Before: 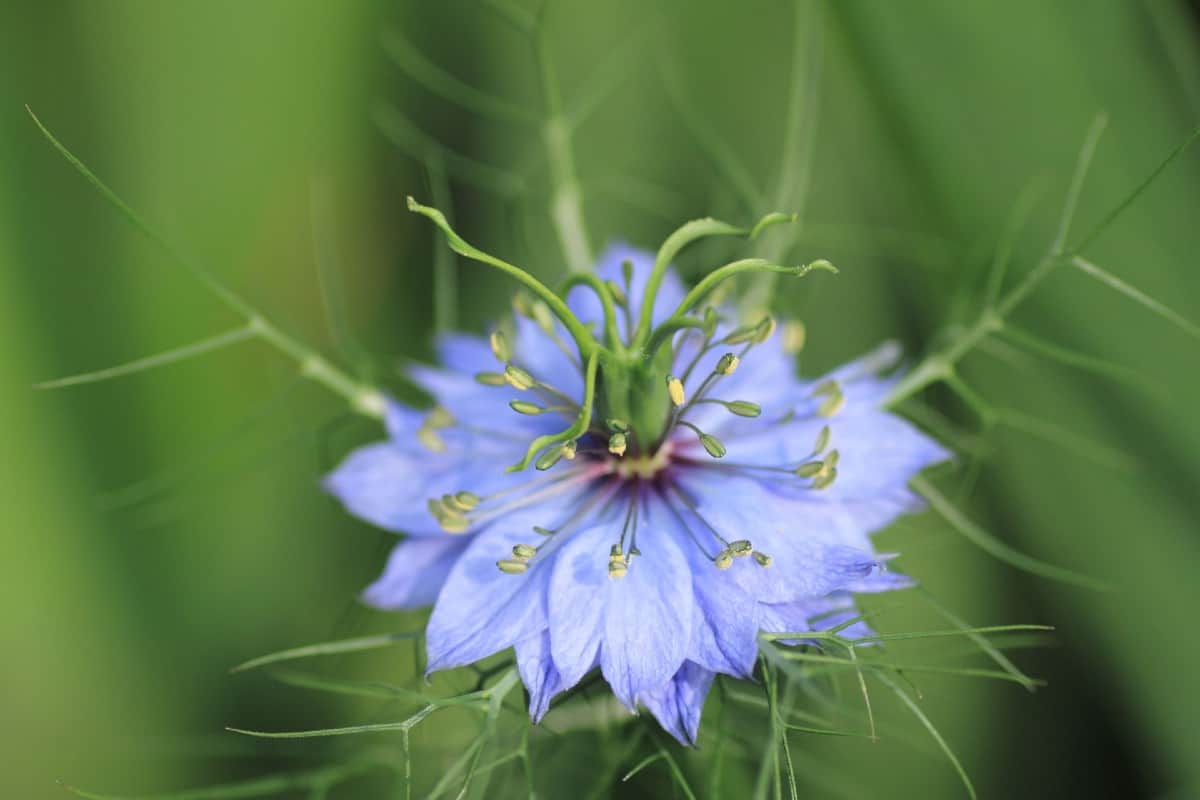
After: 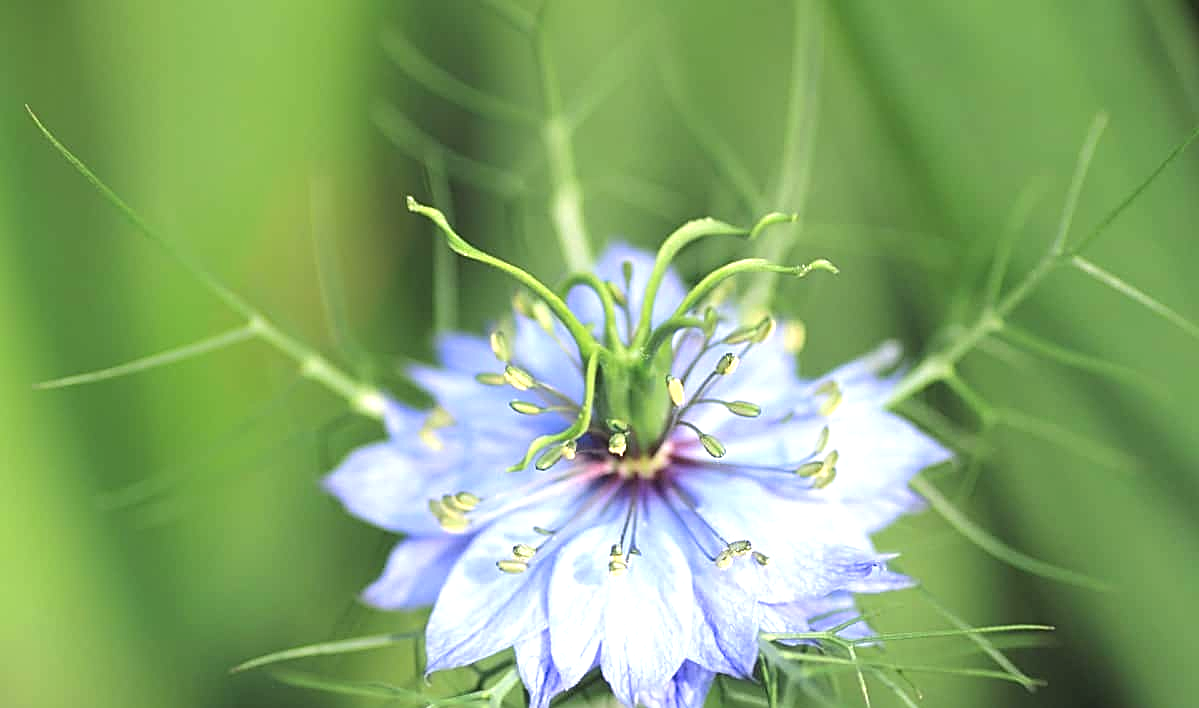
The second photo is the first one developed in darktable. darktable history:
crop and rotate: top 0%, bottom 11.446%
exposure: black level correction 0, exposure 0.897 EV, compensate highlight preservation false
sharpen: amount 0.735
